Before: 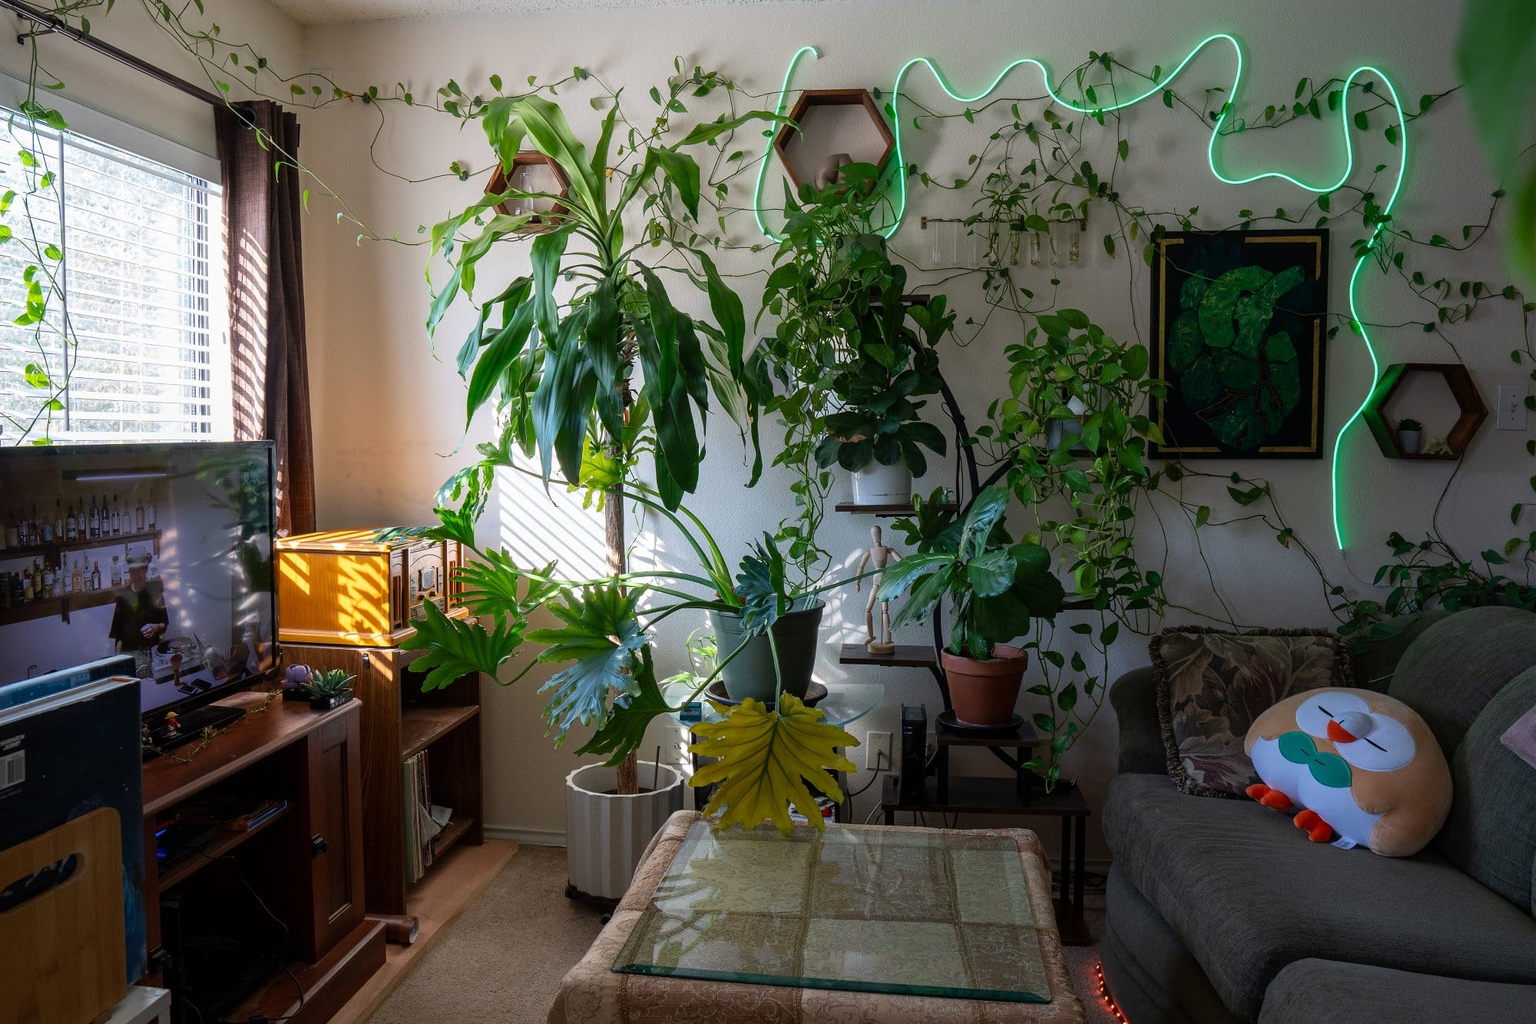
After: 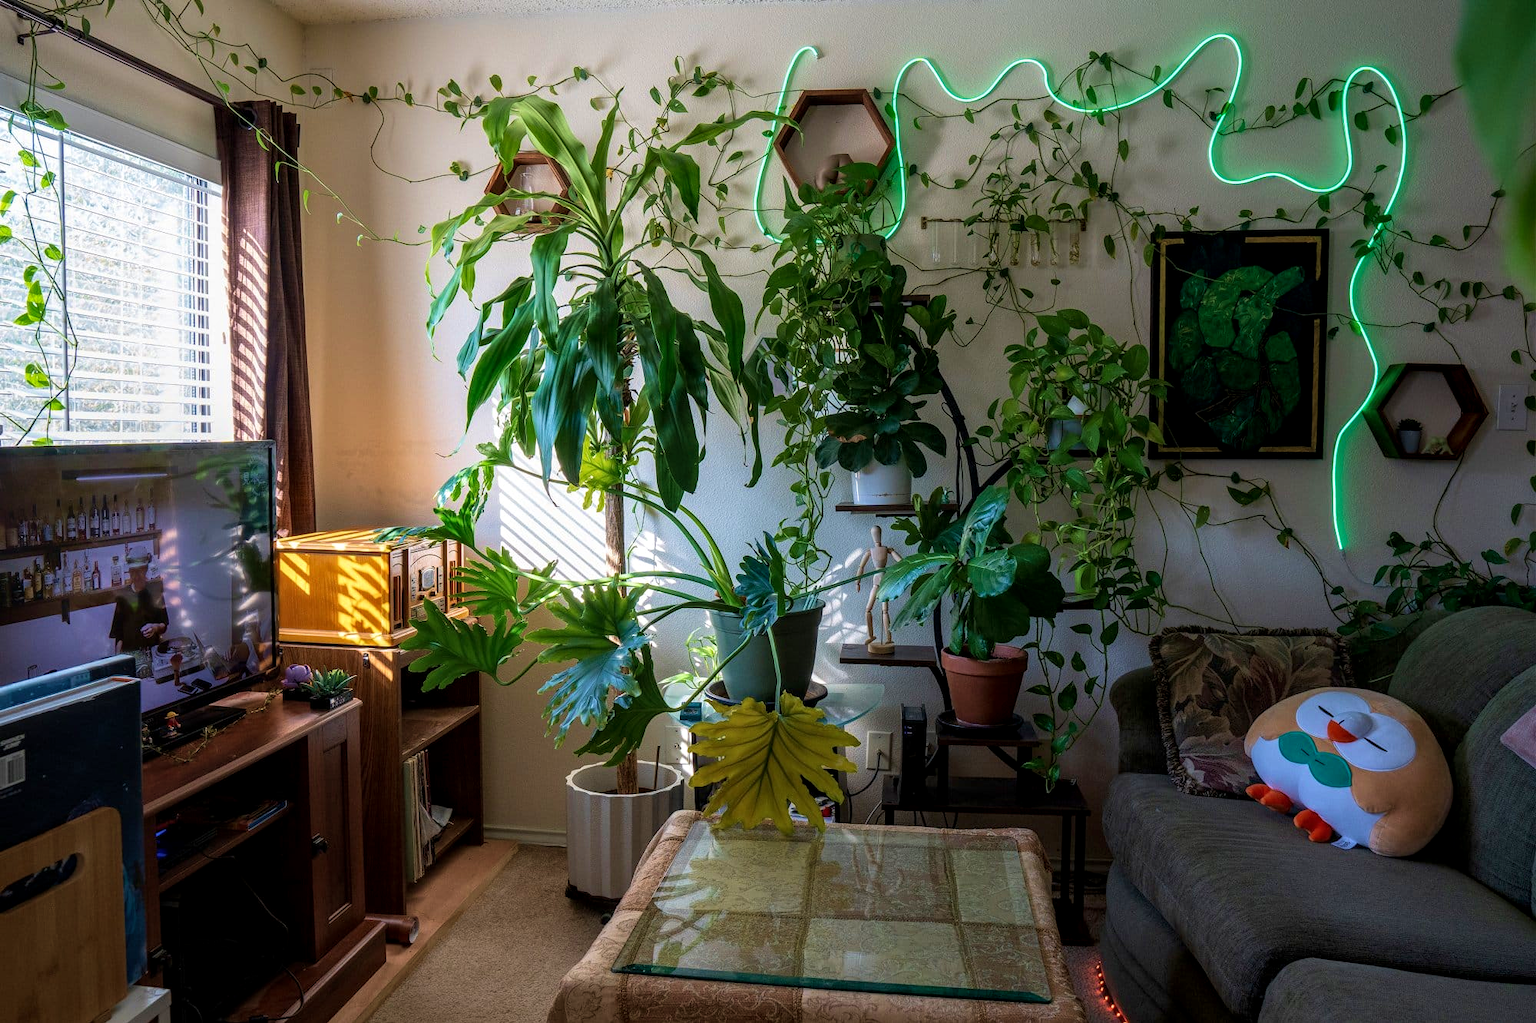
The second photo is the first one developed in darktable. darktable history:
local contrast: on, module defaults
velvia: strength 45%
